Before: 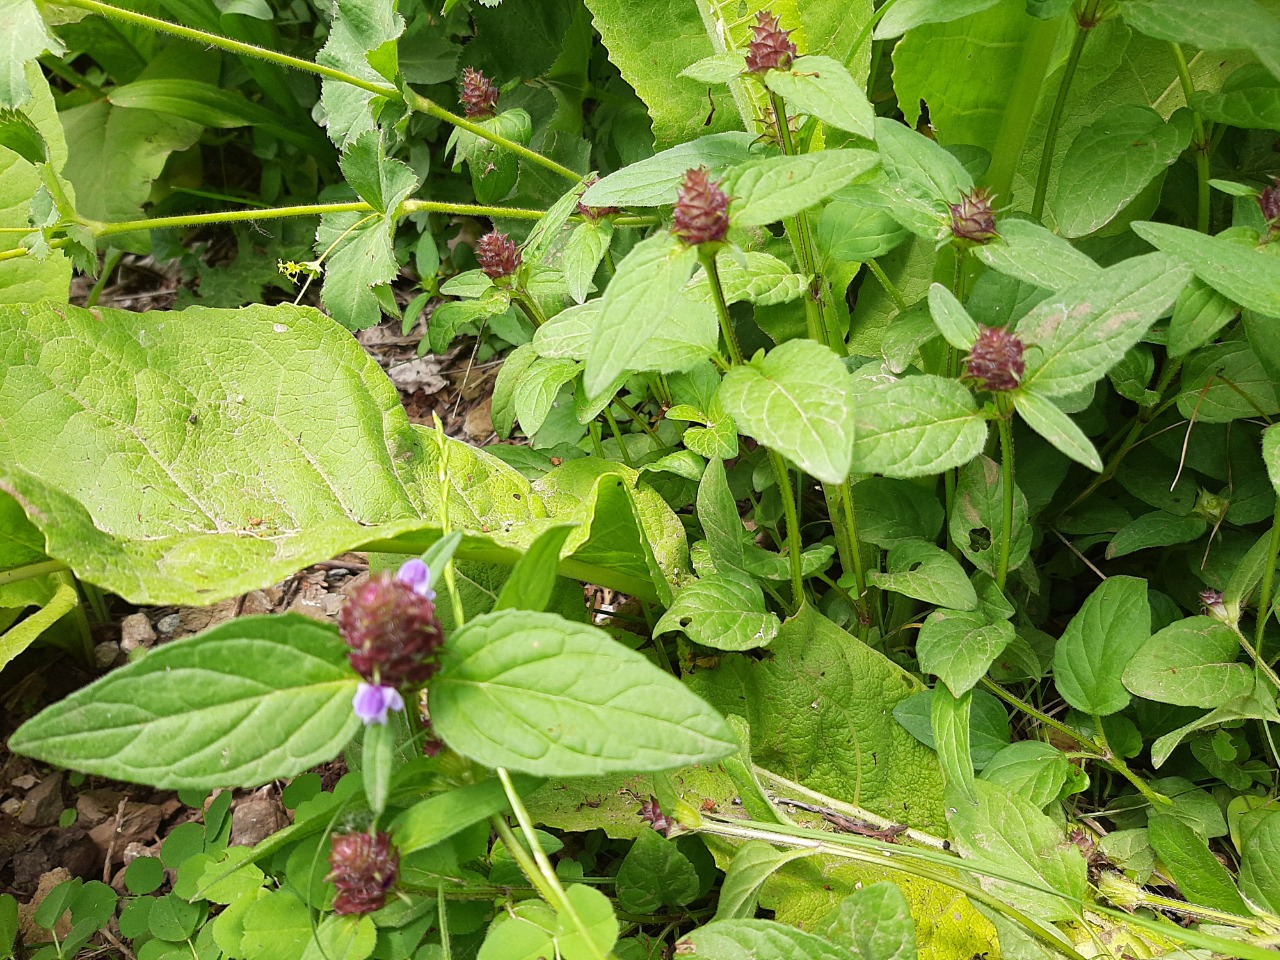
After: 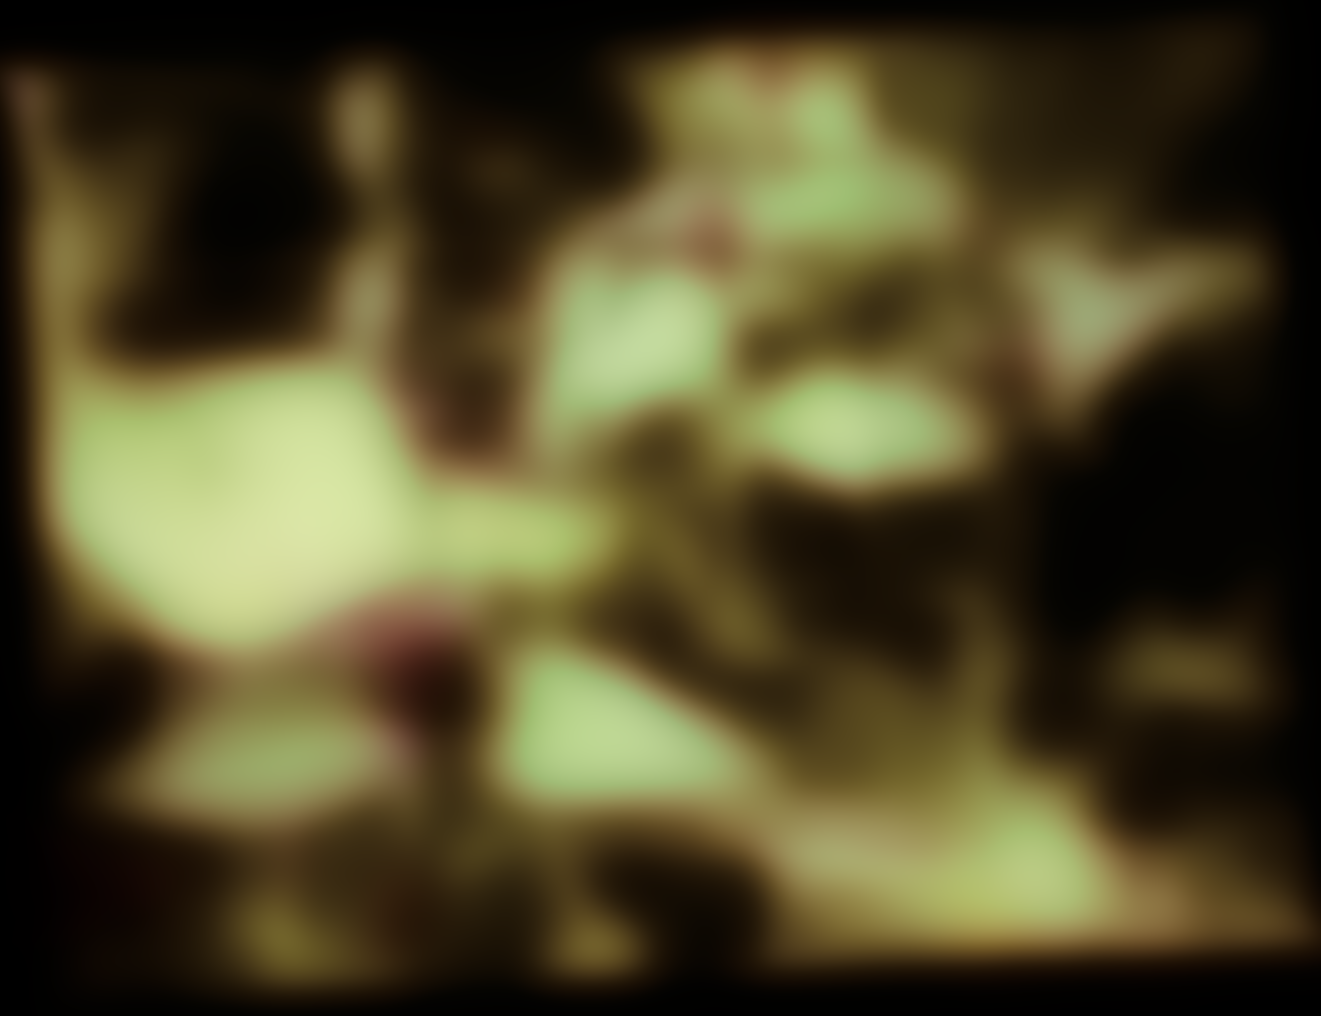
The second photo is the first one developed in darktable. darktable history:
lowpass: radius 31.92, contrast 1.72, brightness -0.98, saturation 0.94
rotate and perspective: rotation -2.56°, automatic cropping off
color balance rgb: perceptual saturation grading › global saturation 20%, perceptual saturation grading › highlights -50%, perceptual saturation grading › shadows 30%
split-toning: shadows › hue 360°
